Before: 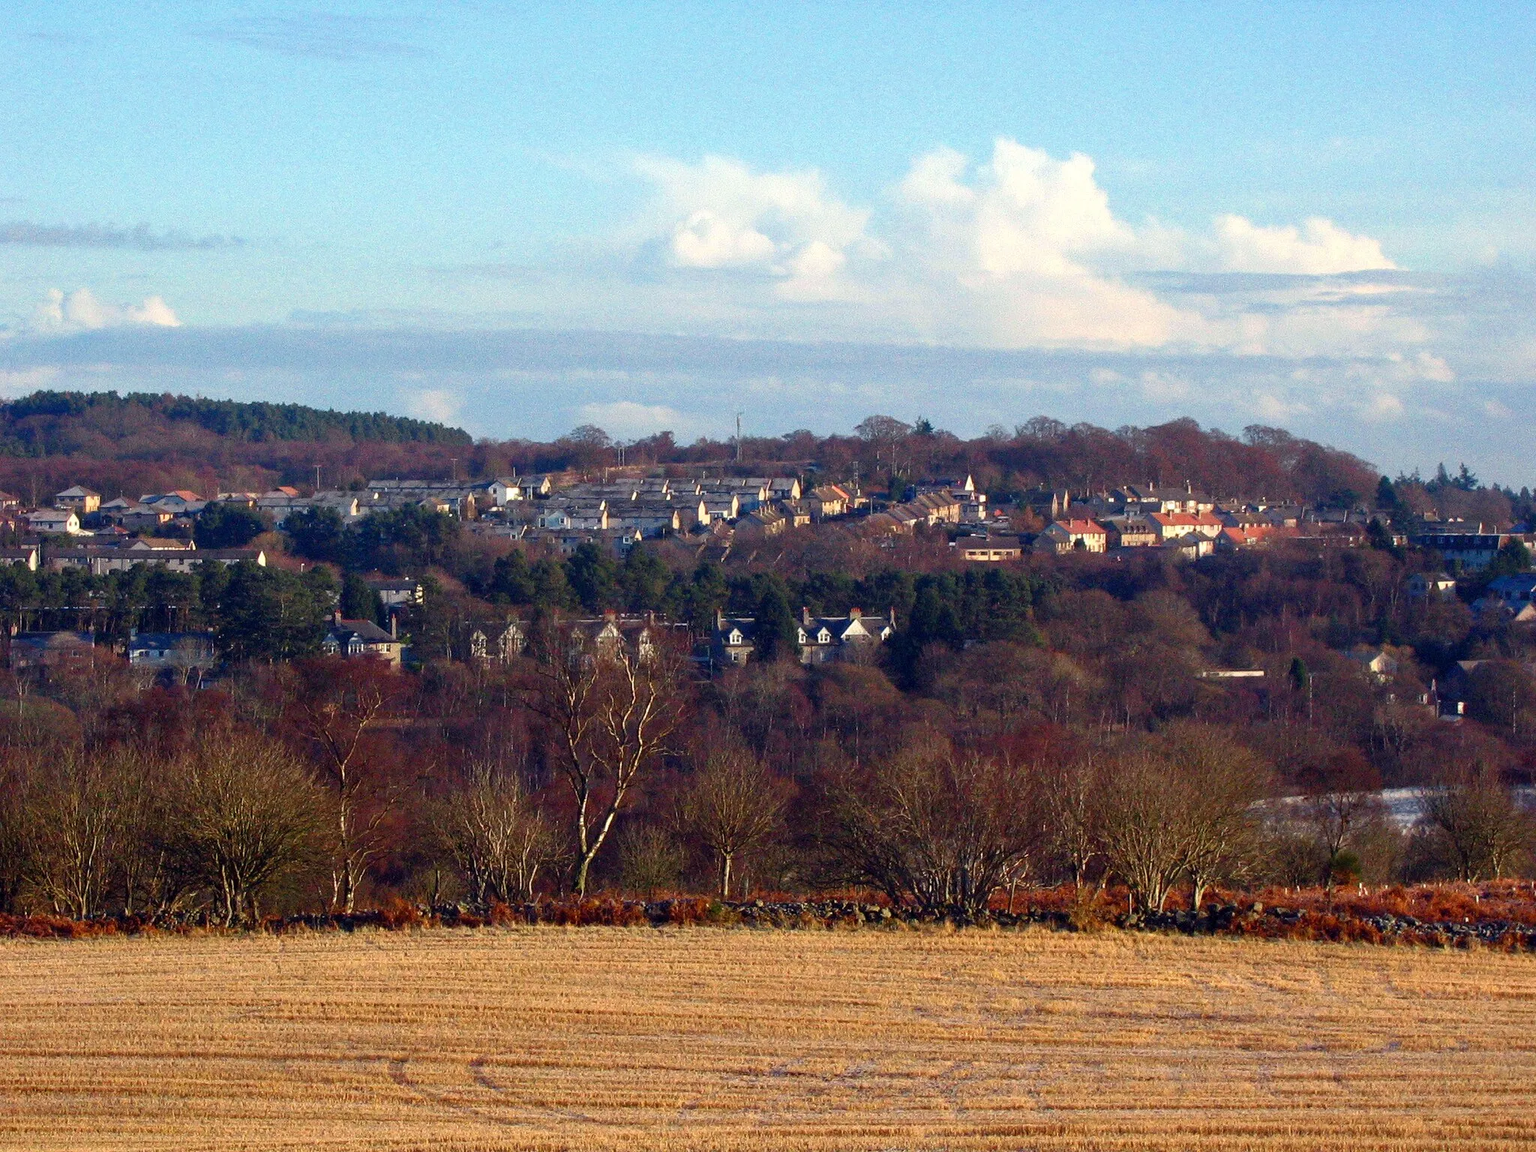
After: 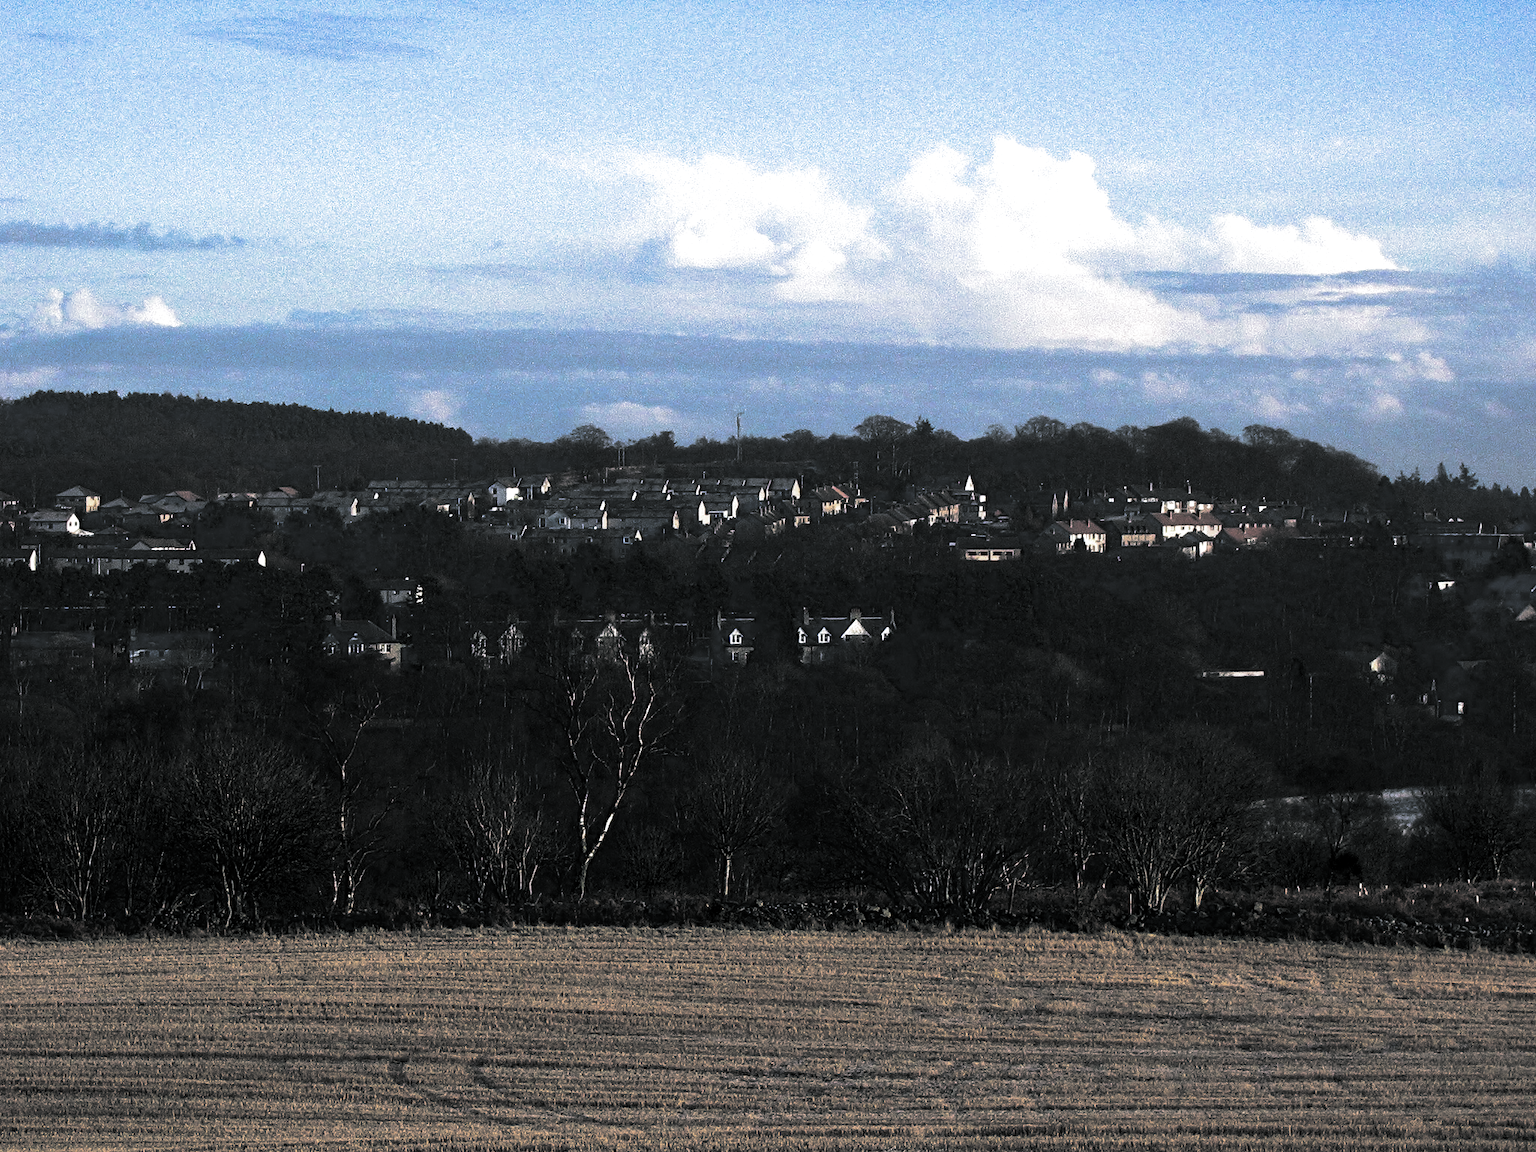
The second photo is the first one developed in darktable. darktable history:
exposure: exposure 0.207 EV, compensate highlight preservation false
contrast brightness saturation: brightness -0.52
split-toning: shadows › hue 190.8°, shadows › saturation 0.05, highlights › hue 54°, highlights › saturation 0.05, compress 0%
white balance: red 0.967, blue 1.119, emerald 0.756
